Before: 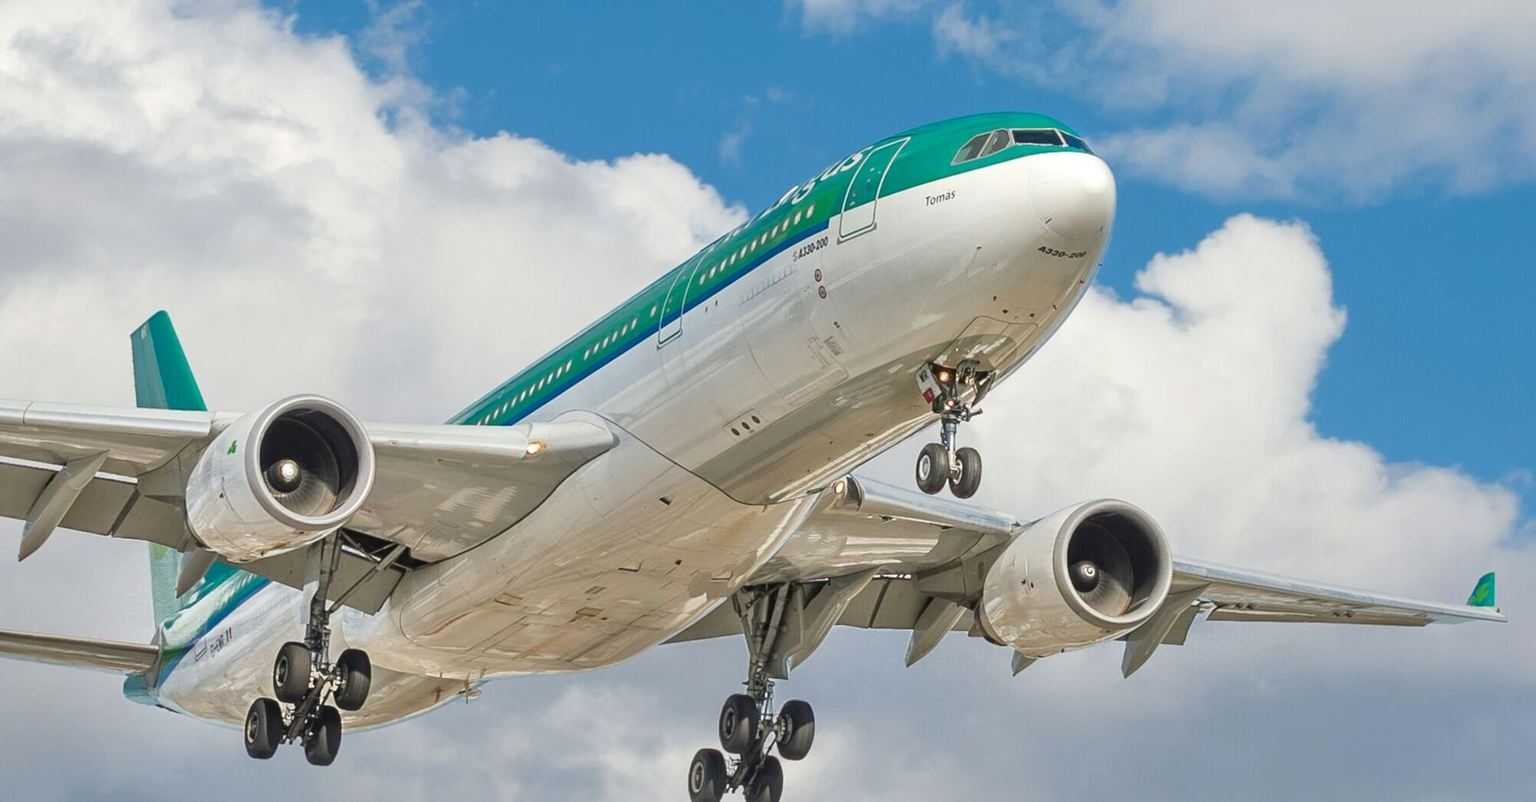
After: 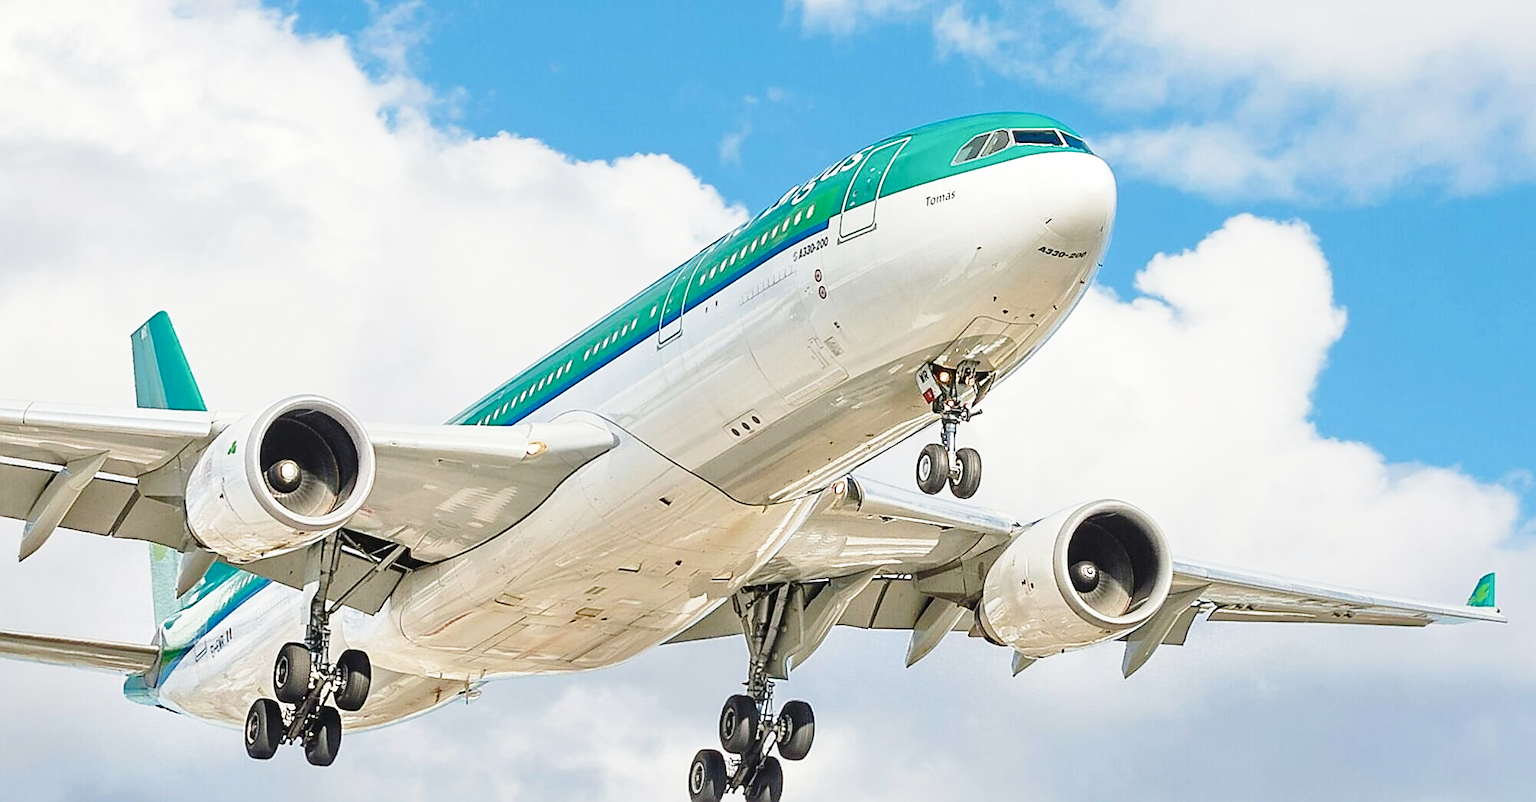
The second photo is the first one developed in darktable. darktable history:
base curve: curves: ch0 [(0, 0) (0.028, 0.03) (0.121, 0.232) (0.46, 0.748) (0.859, 0.968) (1, 1)], preserve colors none
sharpen: radius 1.389, amount 1.26, threshold 0.731
